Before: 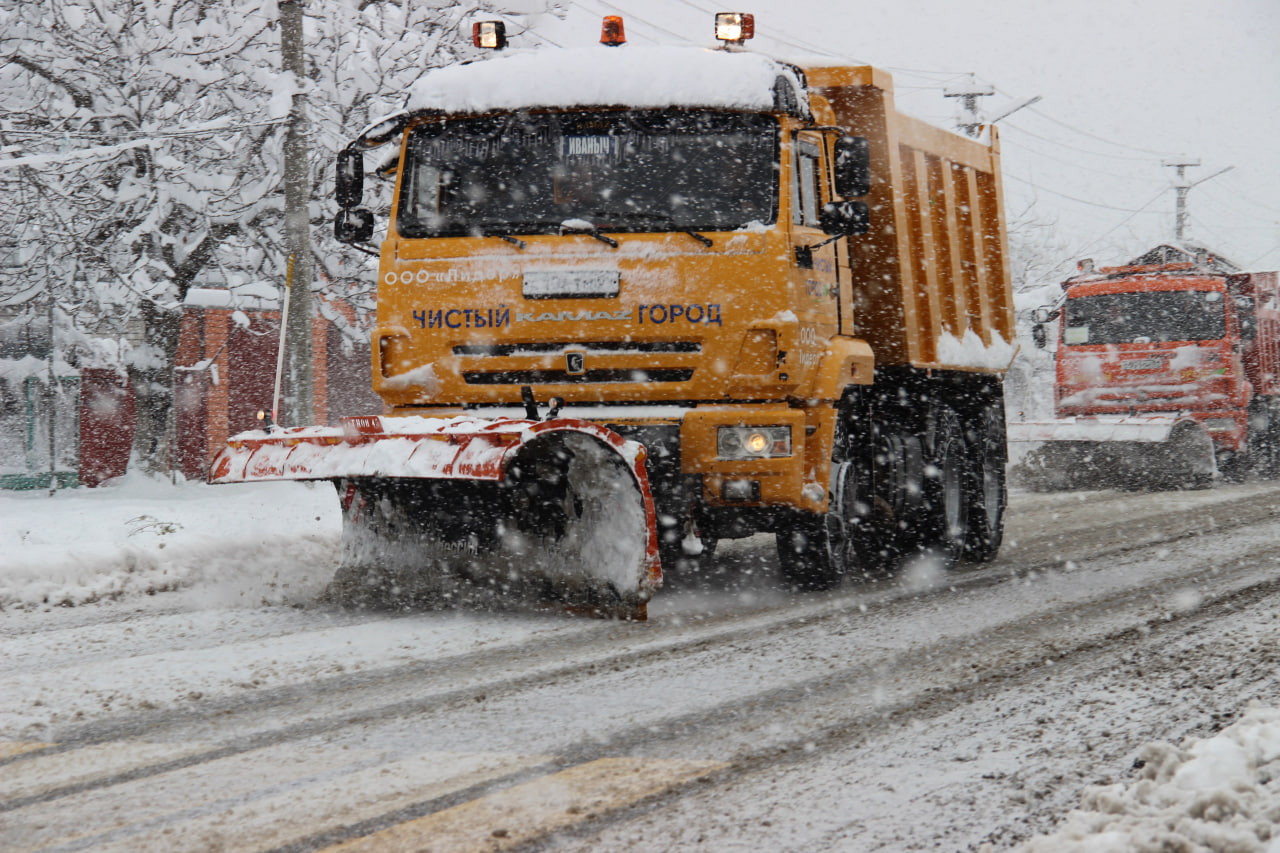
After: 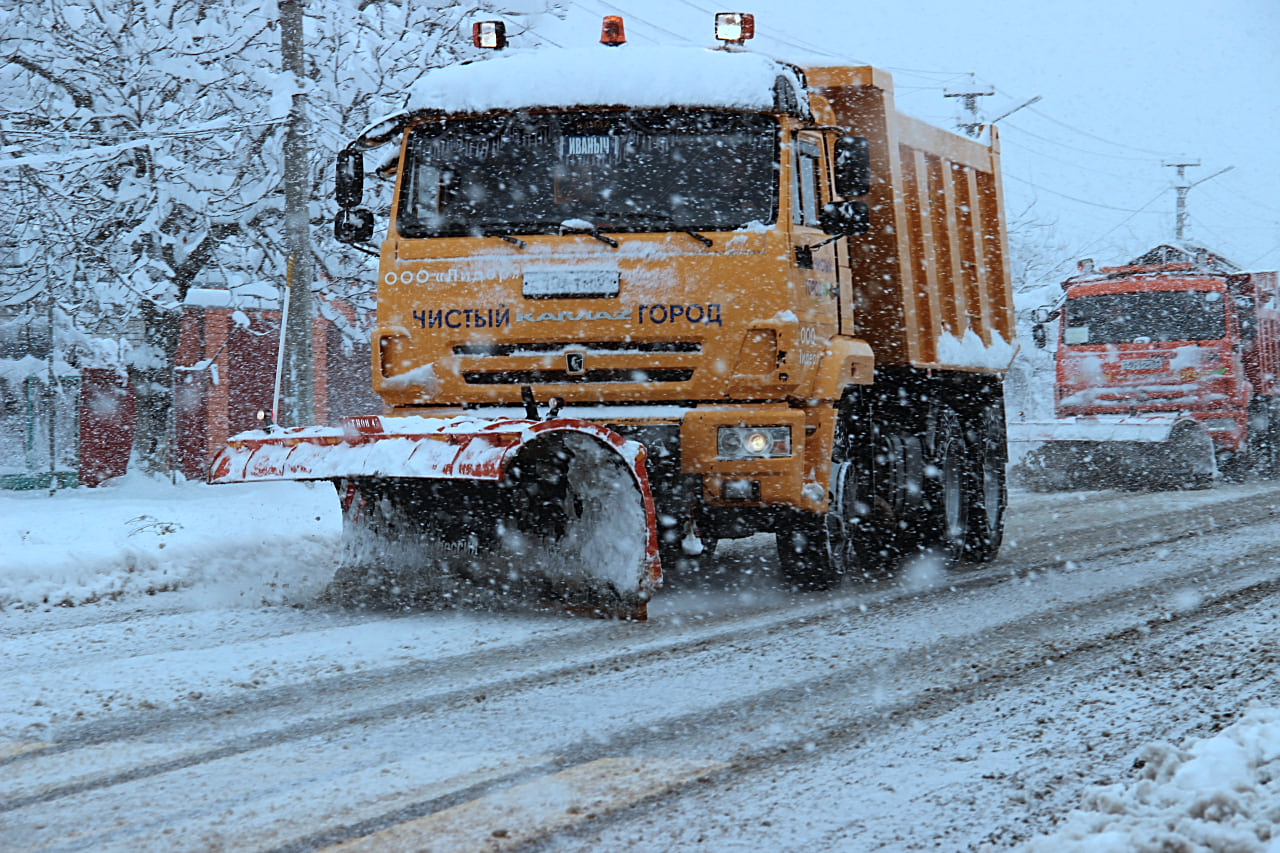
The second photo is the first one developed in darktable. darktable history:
sharpen: on, module defaults
color correction: highlights a* -9.25, highlights b* -23.8
